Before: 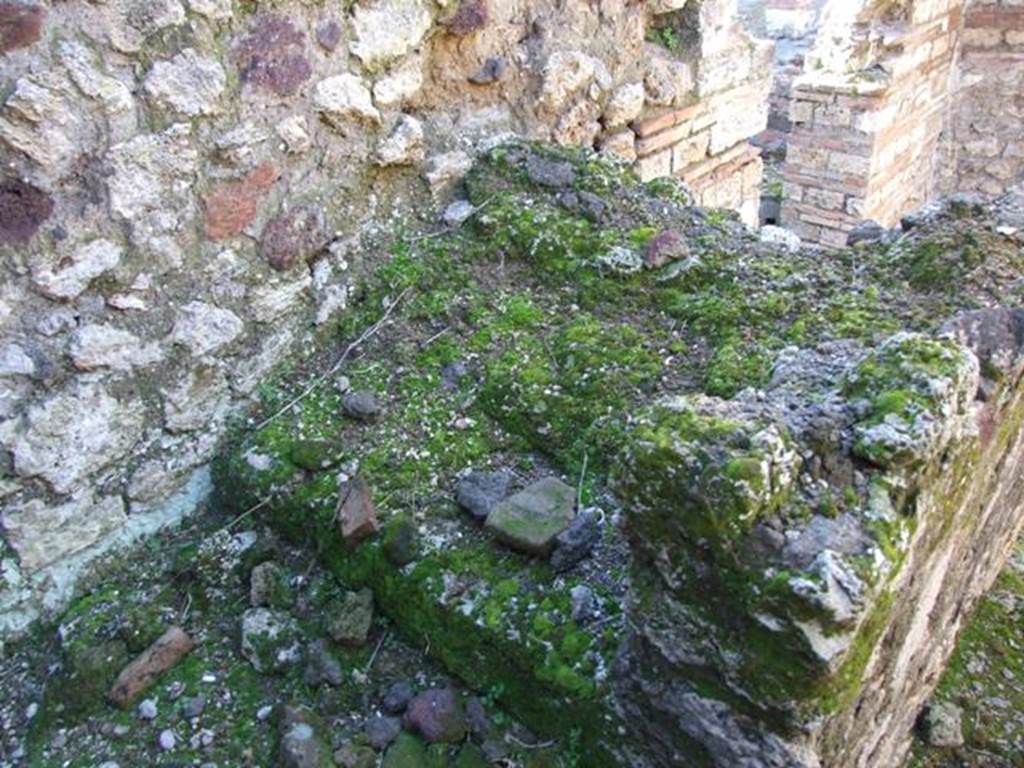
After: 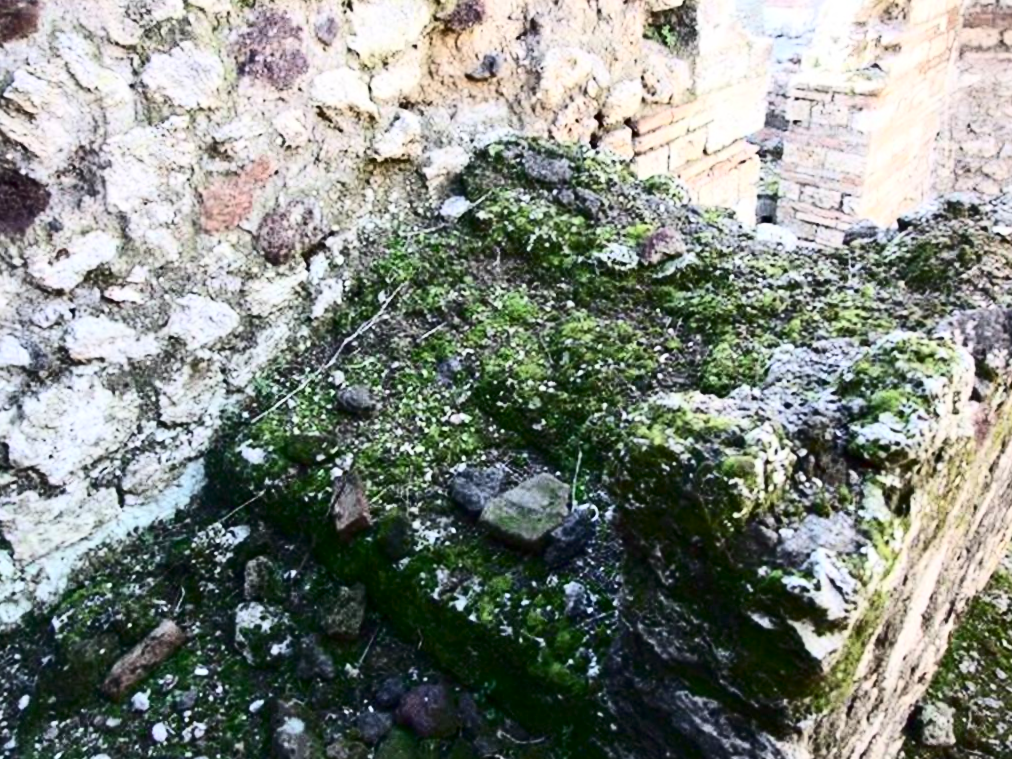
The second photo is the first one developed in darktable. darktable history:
contrast brightness saturation: contrast 0.5, saturation -0.1
crop and rotate: angle -0.5°
